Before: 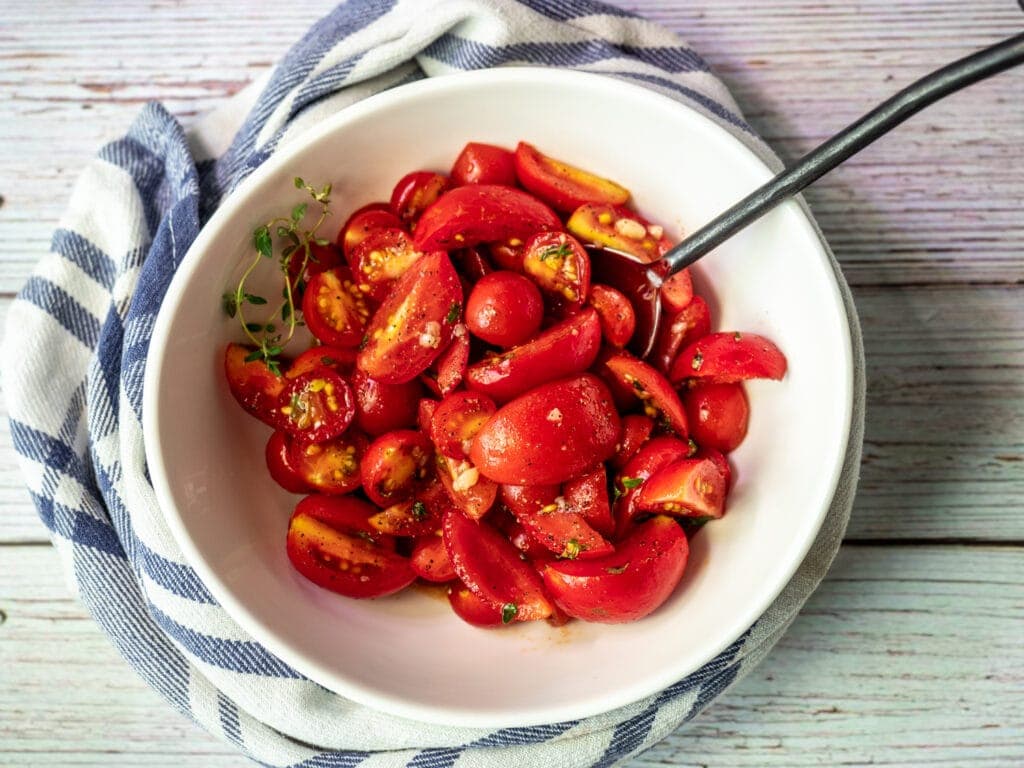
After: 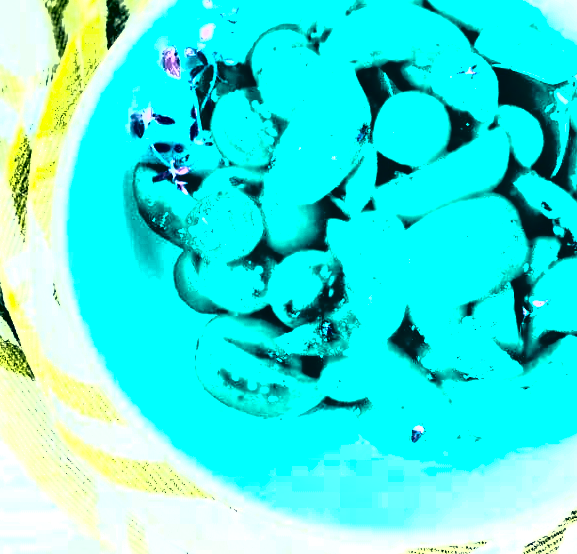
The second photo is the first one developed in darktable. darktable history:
crop: left 9.003%, top 23.48%, right 34.582%, bottom 4.356%
color balance rgb: shadows lift › chroma 2.004%, shadows lift › hue 215.09°, perceptual saturation grading › global saturation 19.933%, hue shift 179.66°, perceptual brilliance grading › global brilliance 10.773%, global vibrance 49.443%, contrast 0.93%
exposure: black level correction 0, exposure 0.899 EV, compensate highlight preservation false
color correction: highlights a* -19.52, highlights b* 9.8, shadows a* -19.93, shadows b* -11.04
tone curve: curves: ch0 [(0, 0) (0.003, 0.01) (0.011, 0.011) (0.025, 0.008) (0.044, 0.007) (0.069, 0.006) (0.1, 0.005) (0.136, 0.015) (0.177, 0.094) (0.224, 0.241) (0.277, 0.369) (0.335, 0.5) (0.399, 0.648) (0.468, 0.811) (0.543, 0.975) (0.623, 0.989) (0.709, 0.989) (0.801, 0.99) (0.898, 0.99) (1, 1)], color space Lab, independent channels, preserve colors none
tone equalizer: -8 EV -0.723 EV, -7 EV -0.74 EV, -6 EV -0.639 EV, -5 EV -0.373 EV, -3 EV 0.369 EV, -2 EV 0.6 EV, -1 EV 0.674 EV, +0 EV 0.725 EV, edges refinement/feathering 500, mask exposure compensation -1.57 EV, preserve details no
